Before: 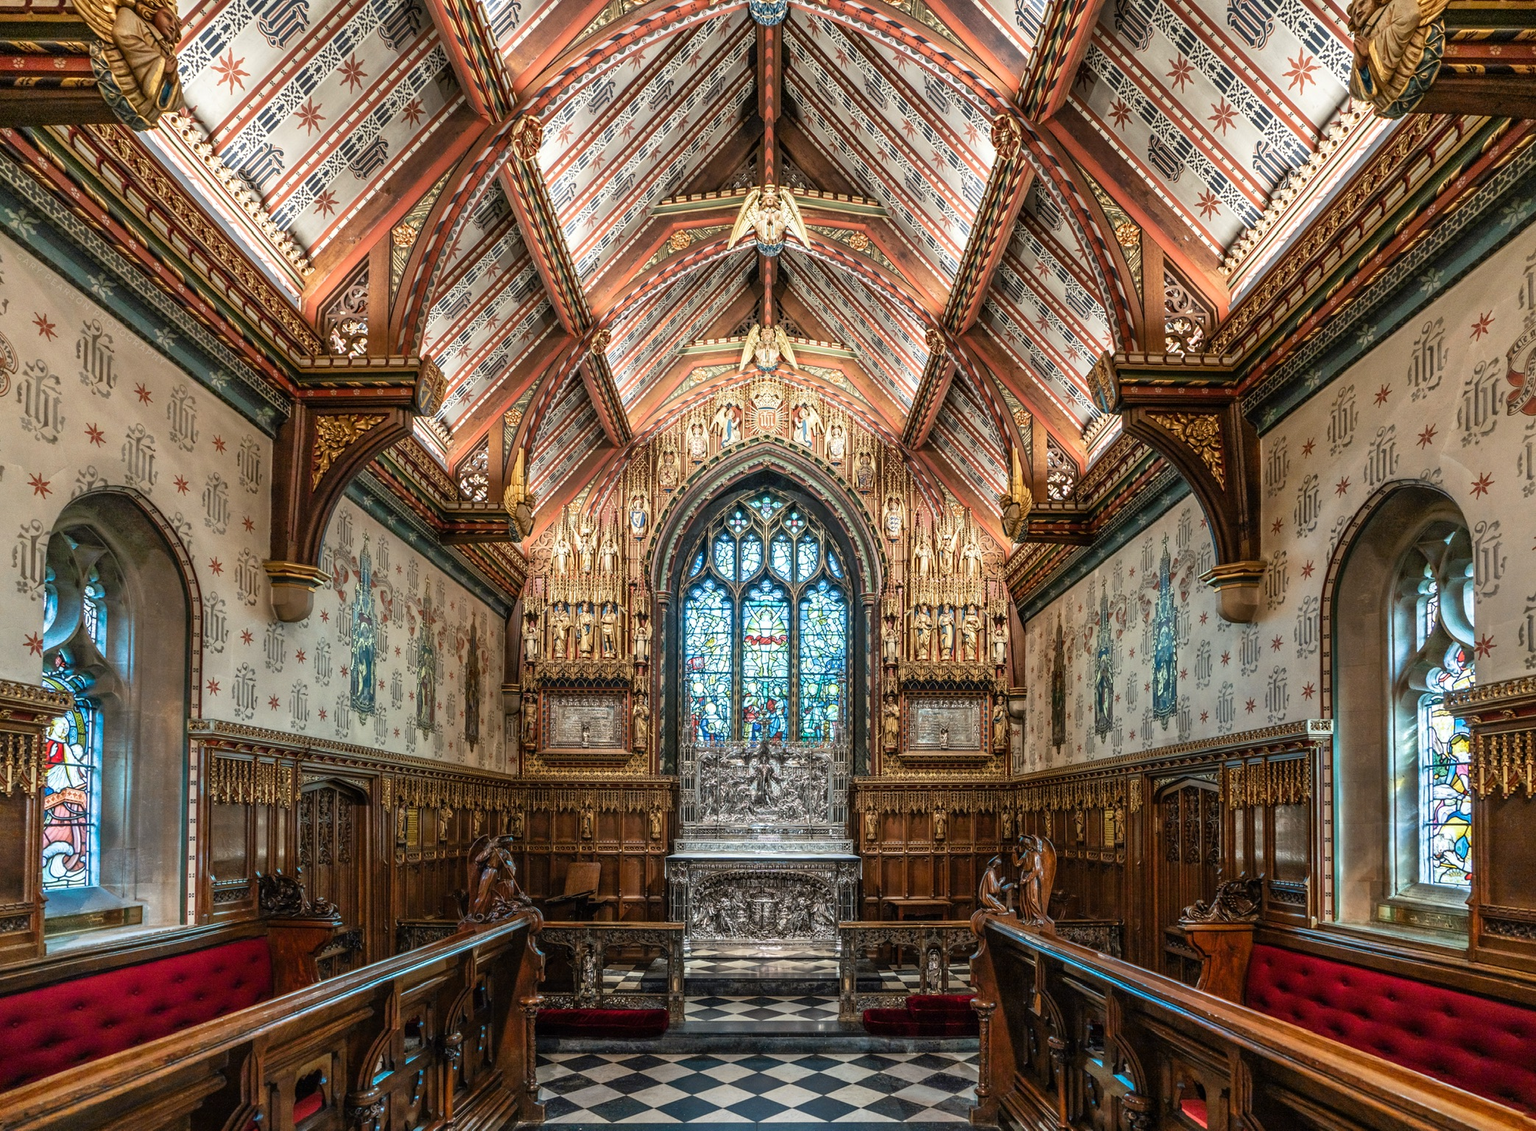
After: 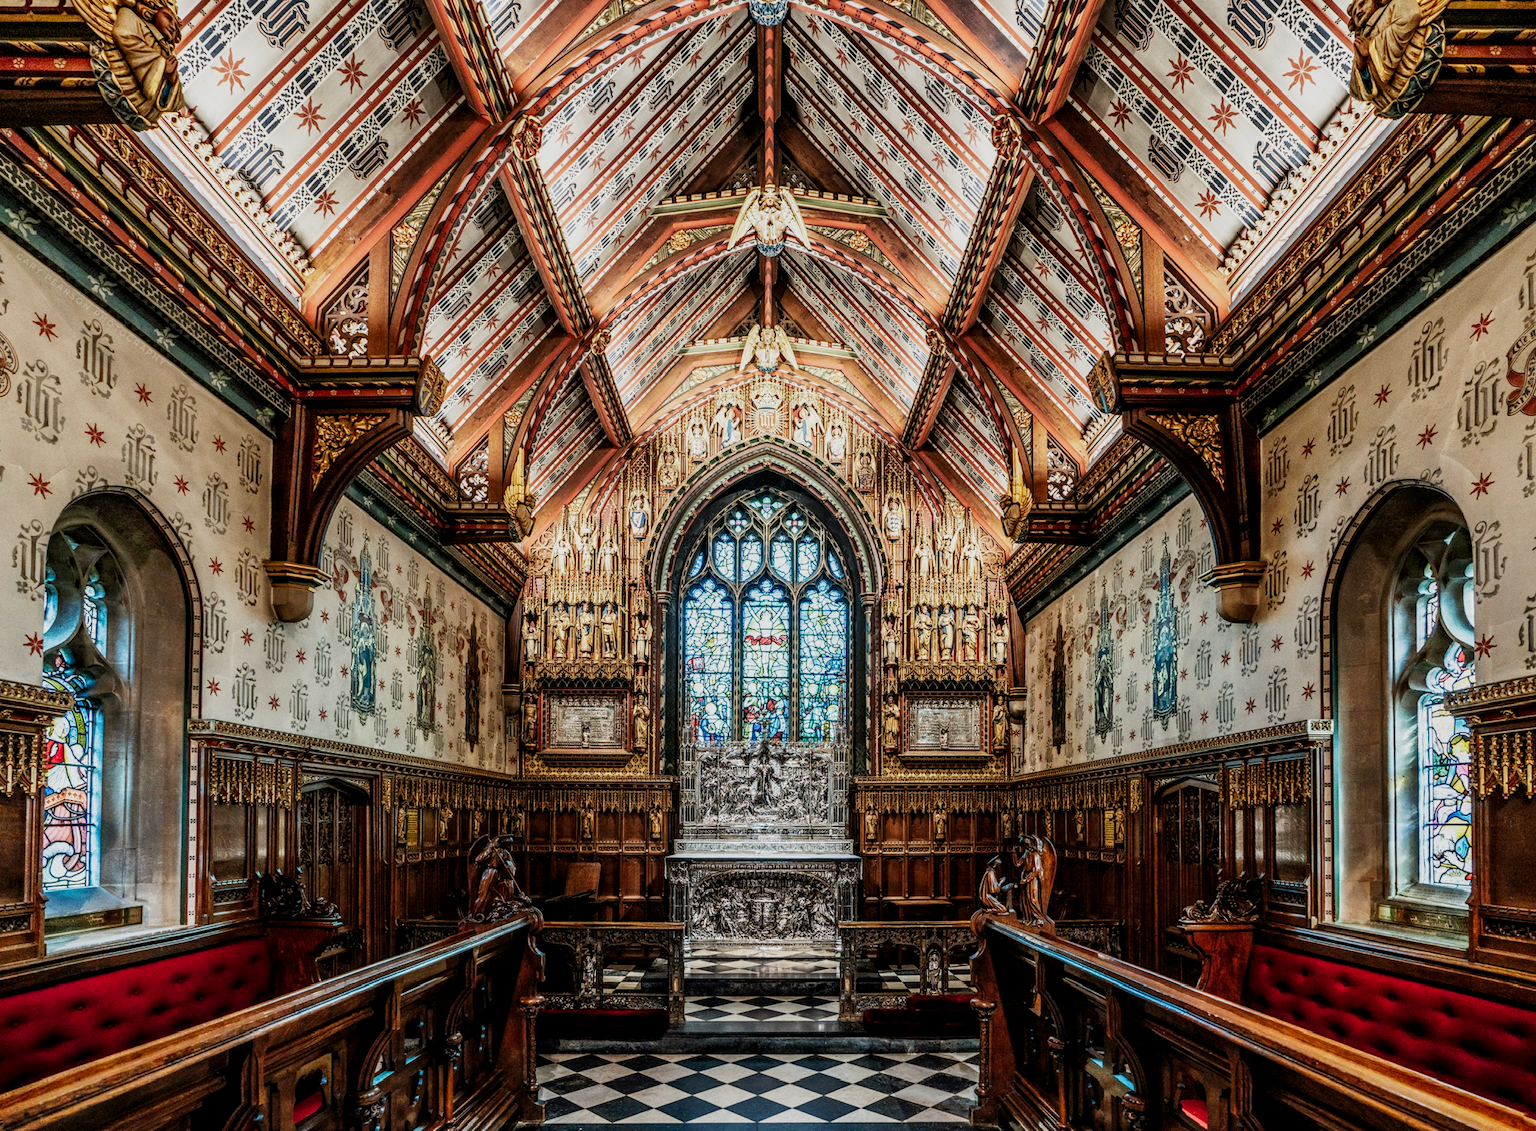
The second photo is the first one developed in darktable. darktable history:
sigmoid: contrast 1.7, skew -0.2, preserve hue 0%, red attenuation 0.1, red rotation 0.035, green attenuation 0.1, green rotation -0.017, blue attenuation 0.15, blue rotation -0.052, base primaries Rec2020
local contrast: on, module defaults
